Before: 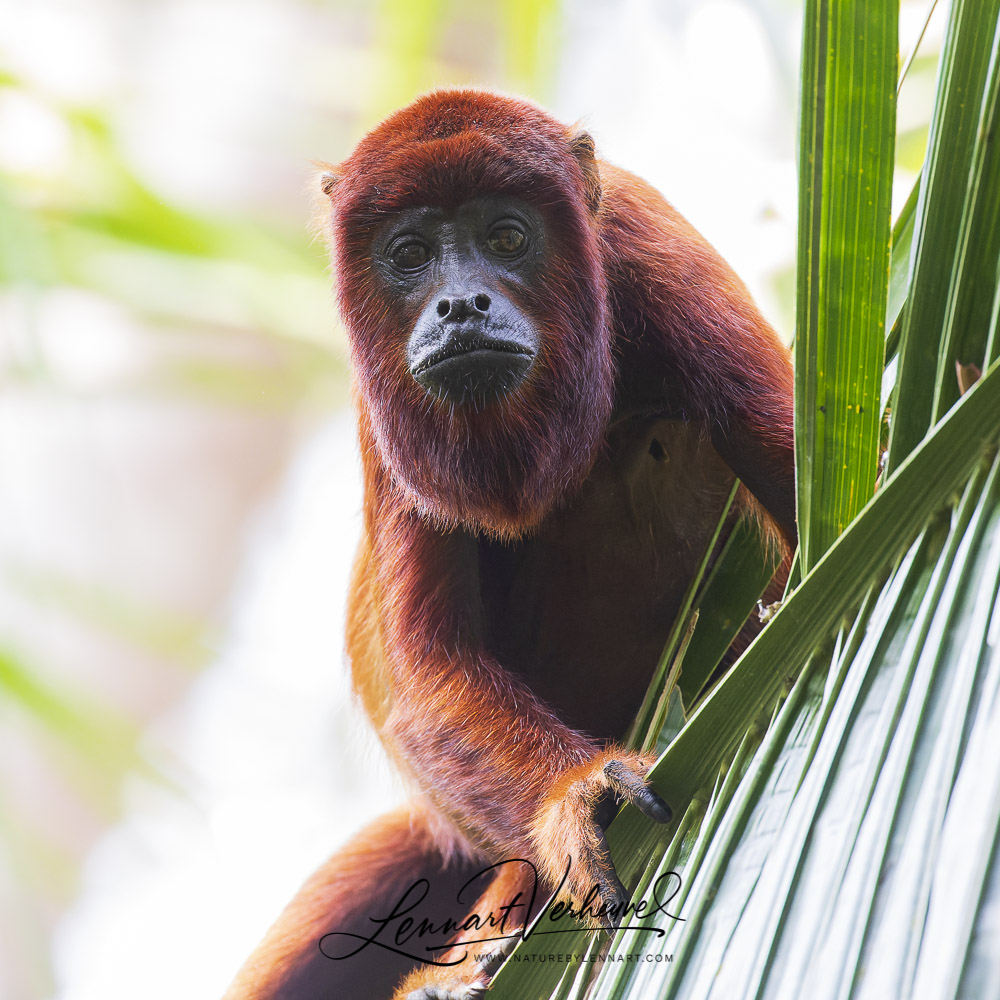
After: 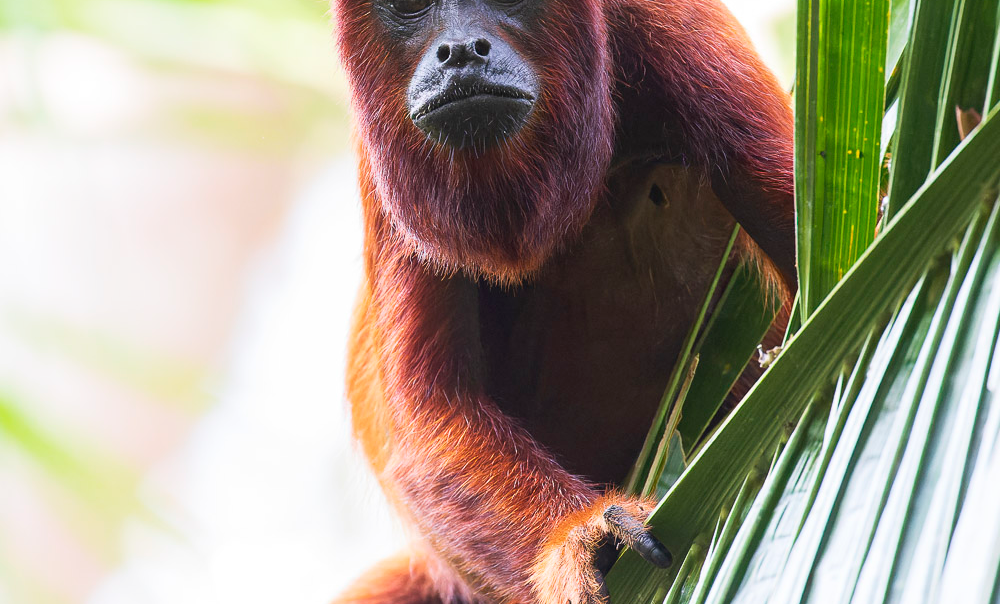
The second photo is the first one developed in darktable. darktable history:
crop and rotate: top 25.509%, bottom 14.002%
shadows and highlights: shadows 0.055, highlights 38.93
